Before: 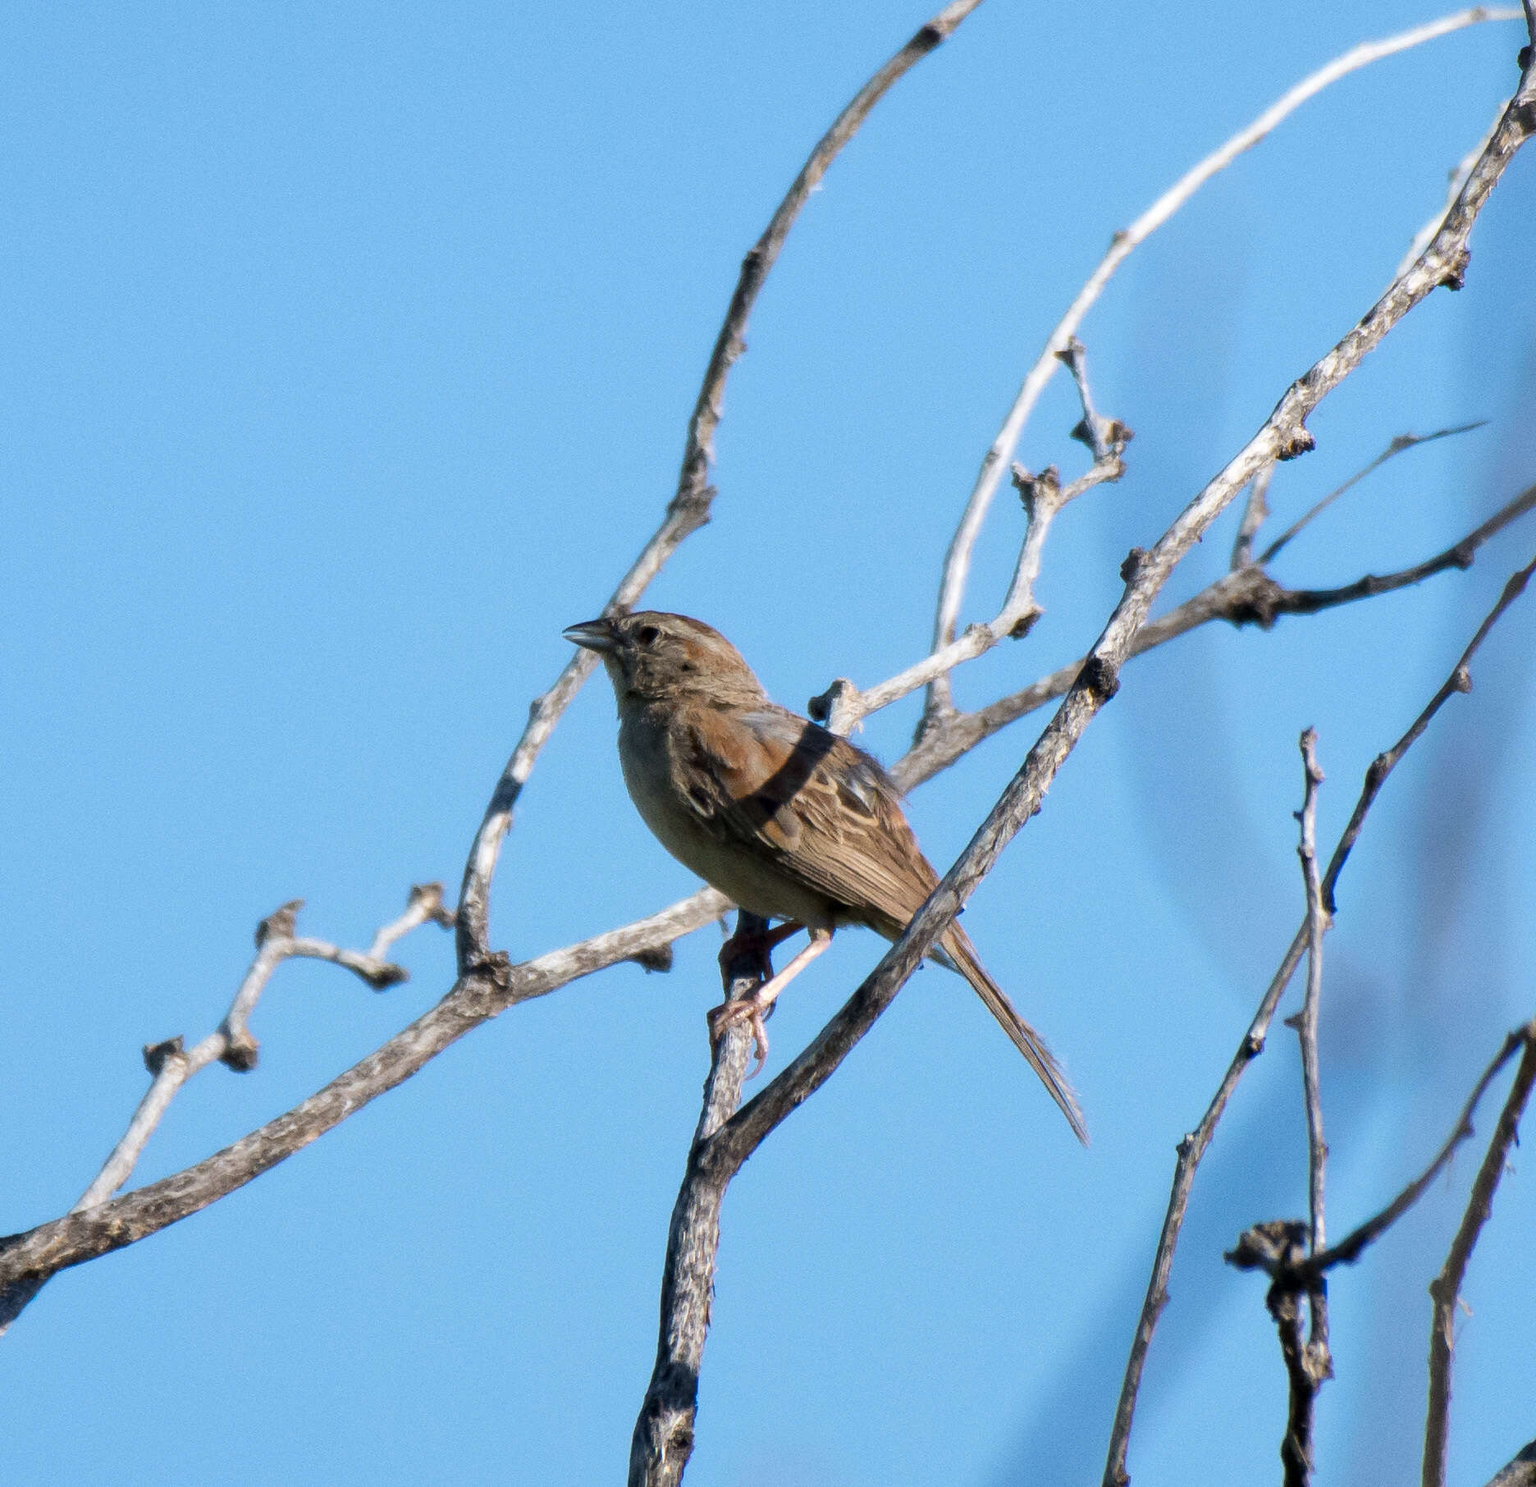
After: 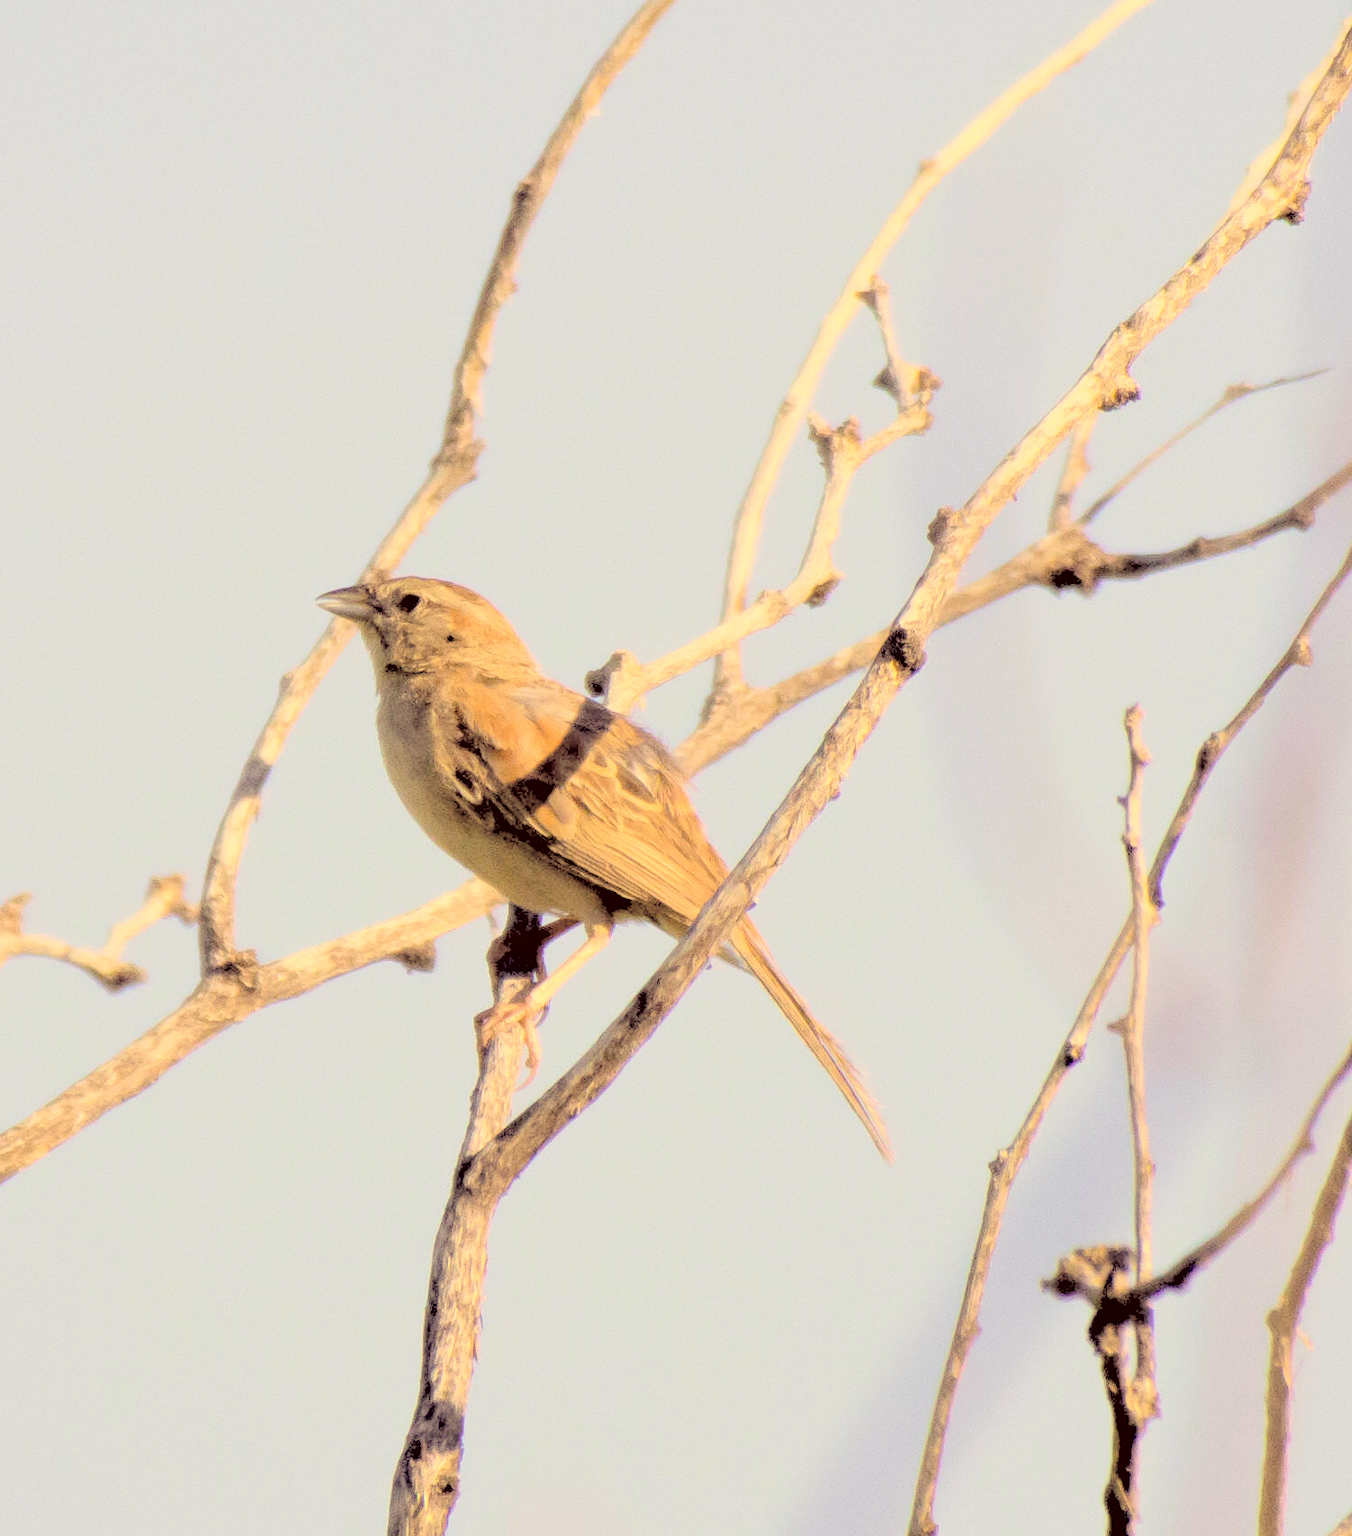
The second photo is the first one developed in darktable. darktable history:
exposure: black level correction 0.006, exposure -0.226 EV, compensate exposure bias true, compensate highlight preservation false
contrast brightness saturation: brightness 0.993
crop and rotate: left 17.915%, top 5.761%, right 1.752%
color correction: highlights a* 10.03, highlights b* 38.4, shadows a* 14.68, shadows b* 3.69
